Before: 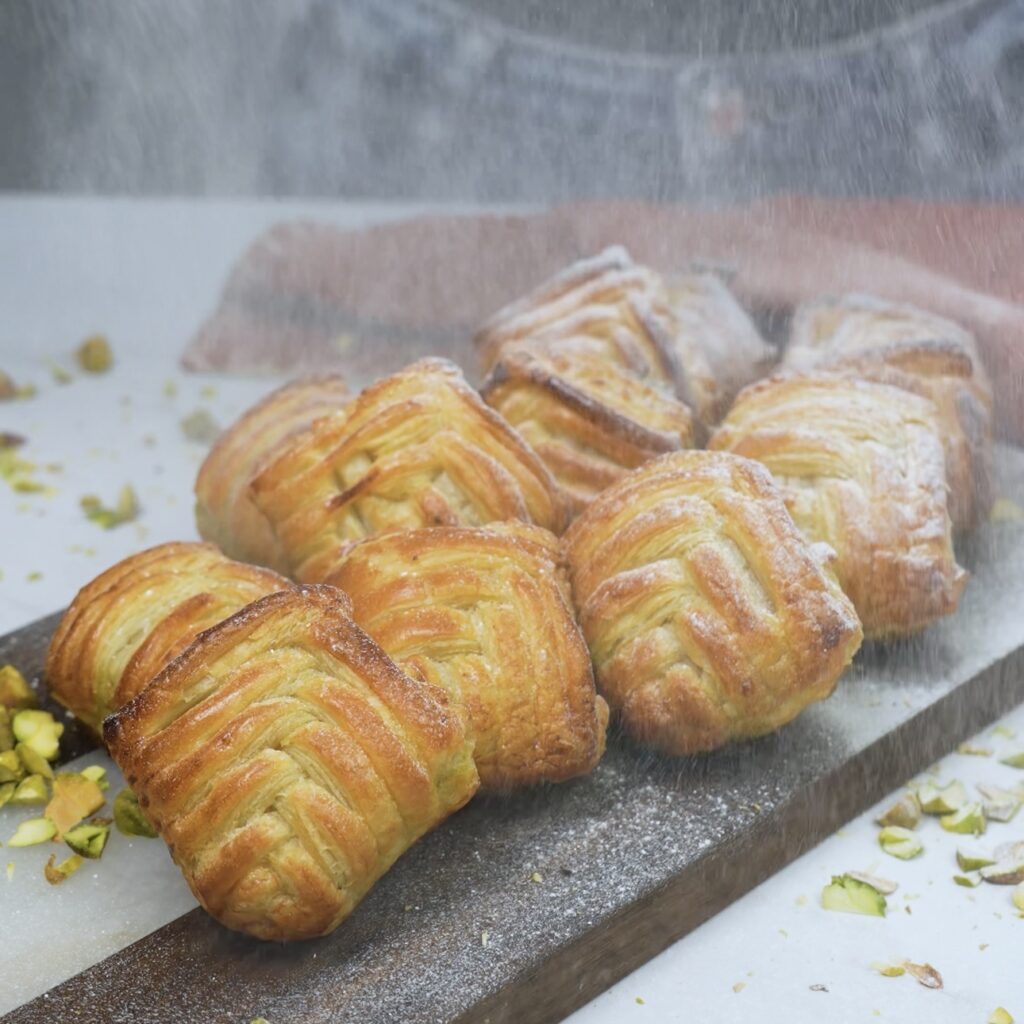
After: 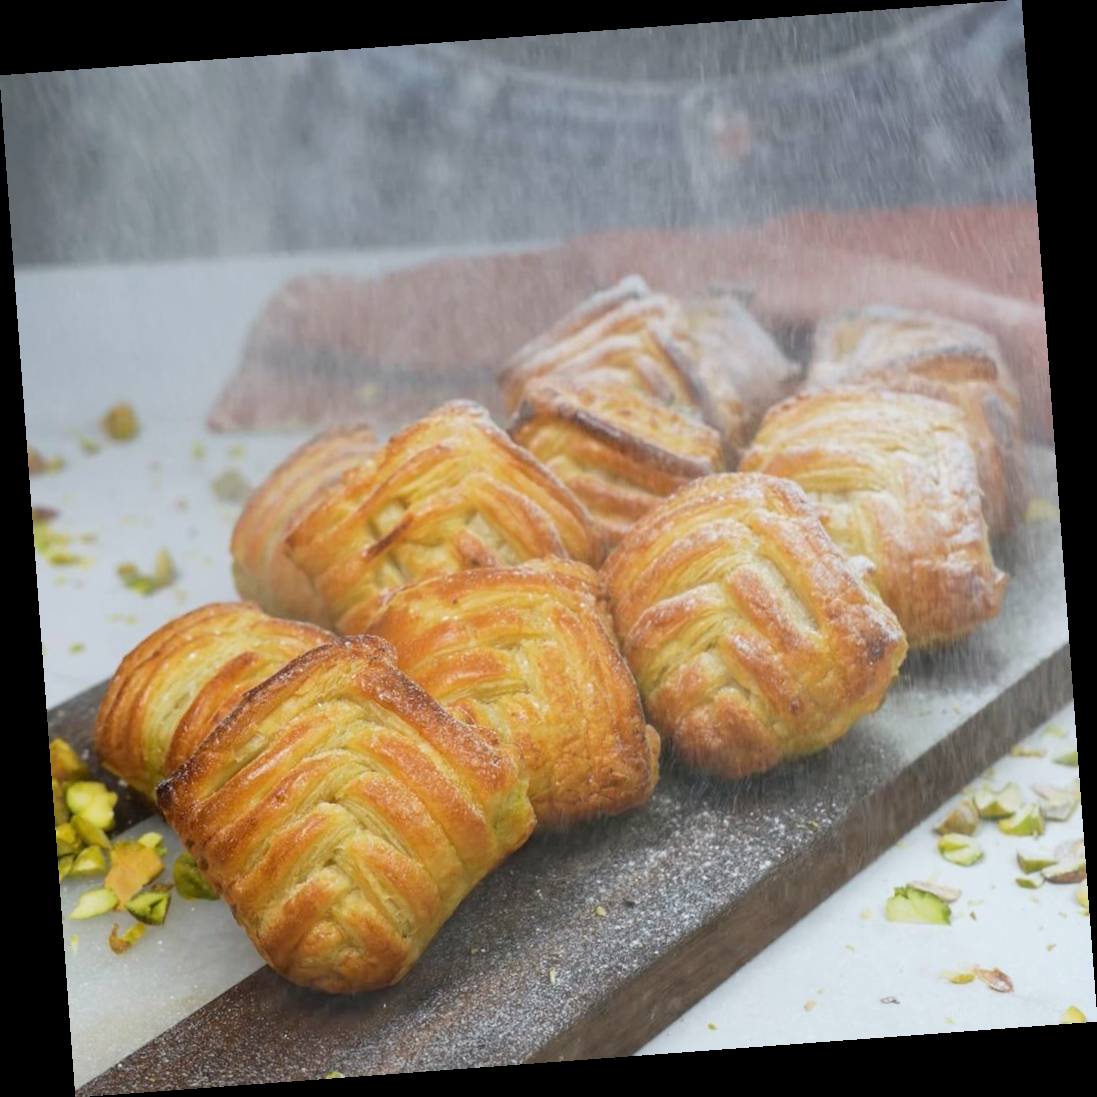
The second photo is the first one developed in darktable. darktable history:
rotate and perspective: rotation -4.25°, automatic cropping off
white balance: red 1.009, blue 0.985
